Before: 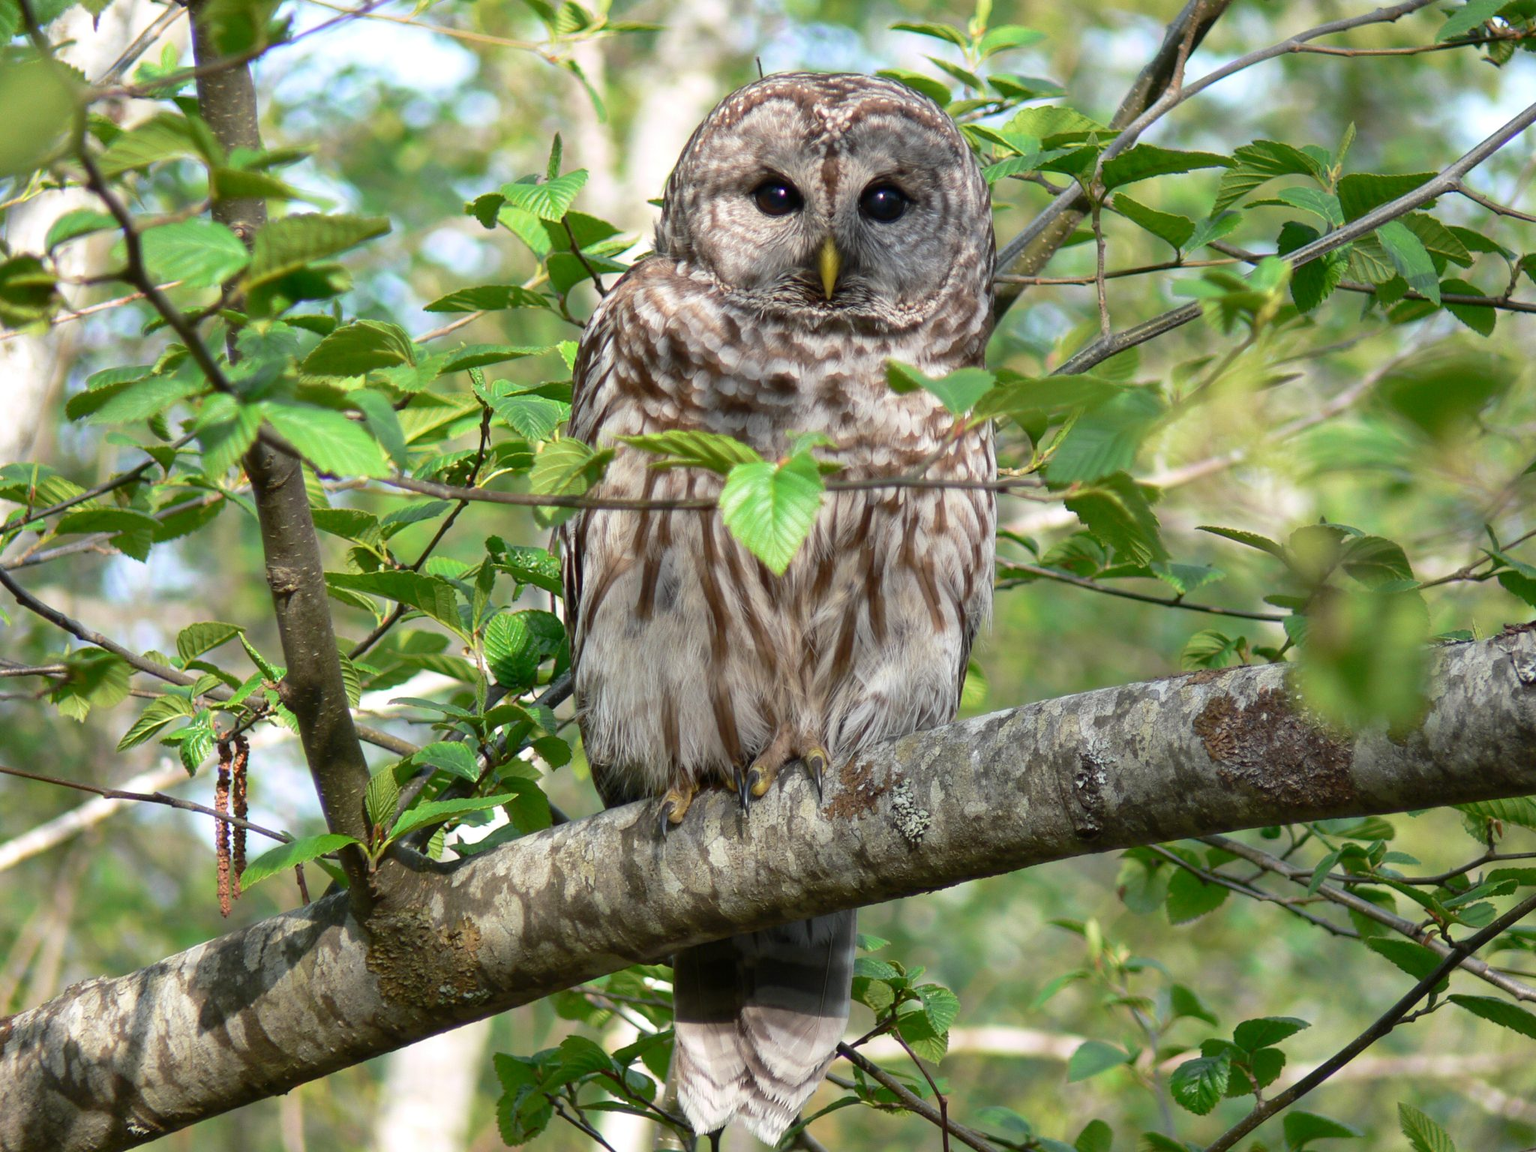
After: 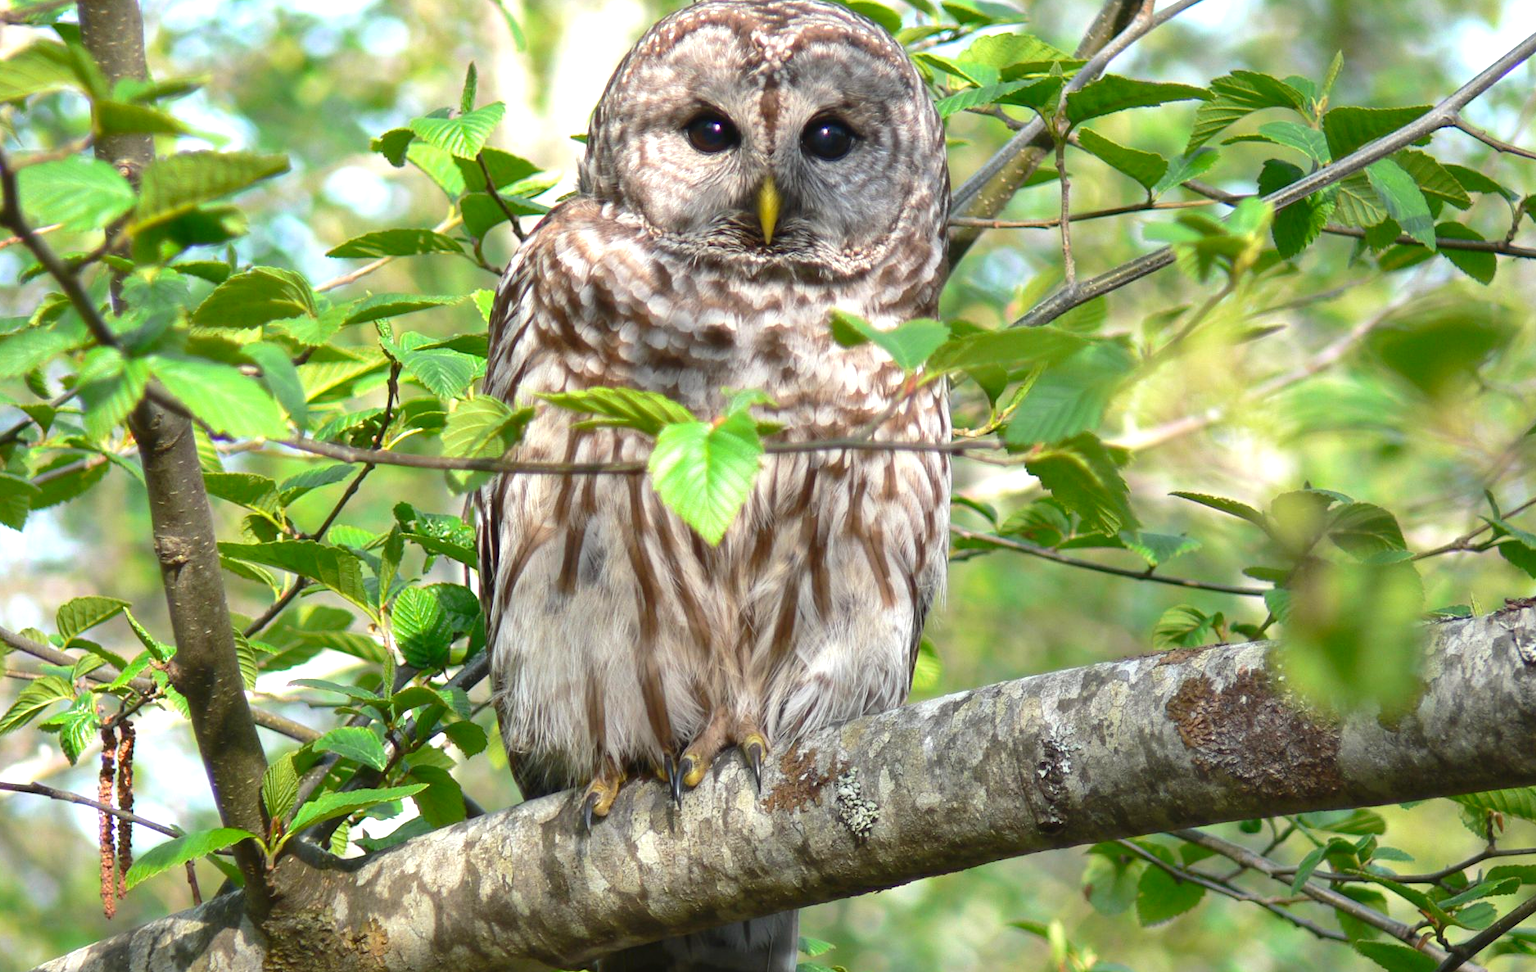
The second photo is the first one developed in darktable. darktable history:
exposure: black level correction -0.002, exposure 0.54 EV, compensate highlight preservation false
color balance rgb: perceptual saturation grading › global saturation 10%
crop: left 8.155%, top 6.611%, bottom 15.385%
